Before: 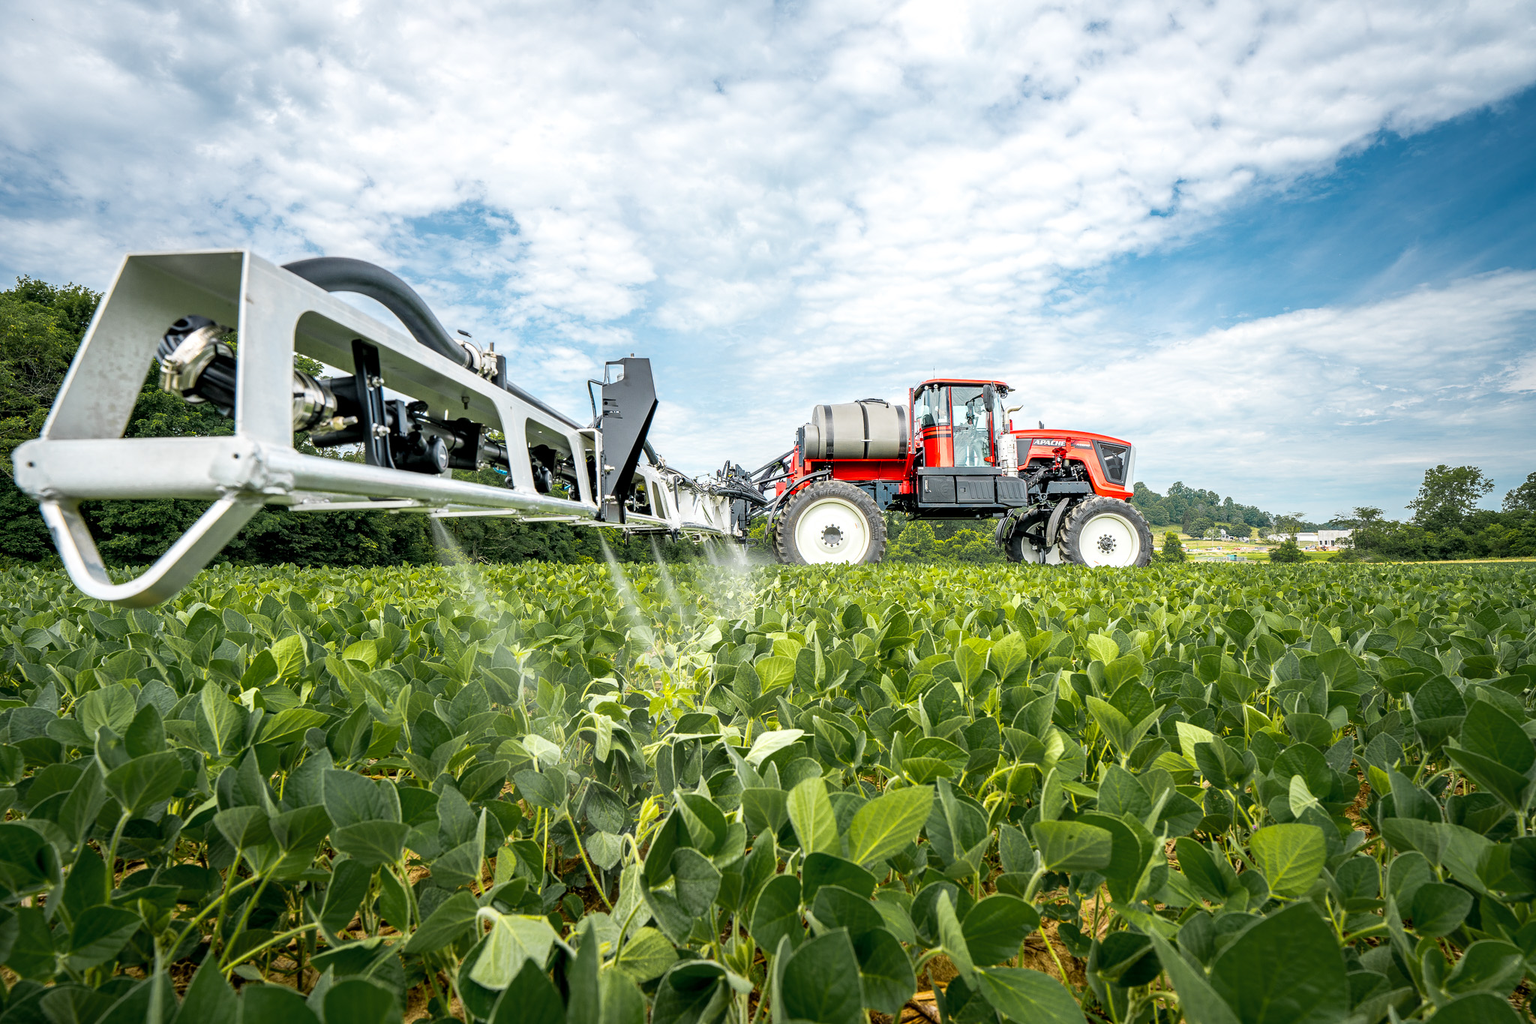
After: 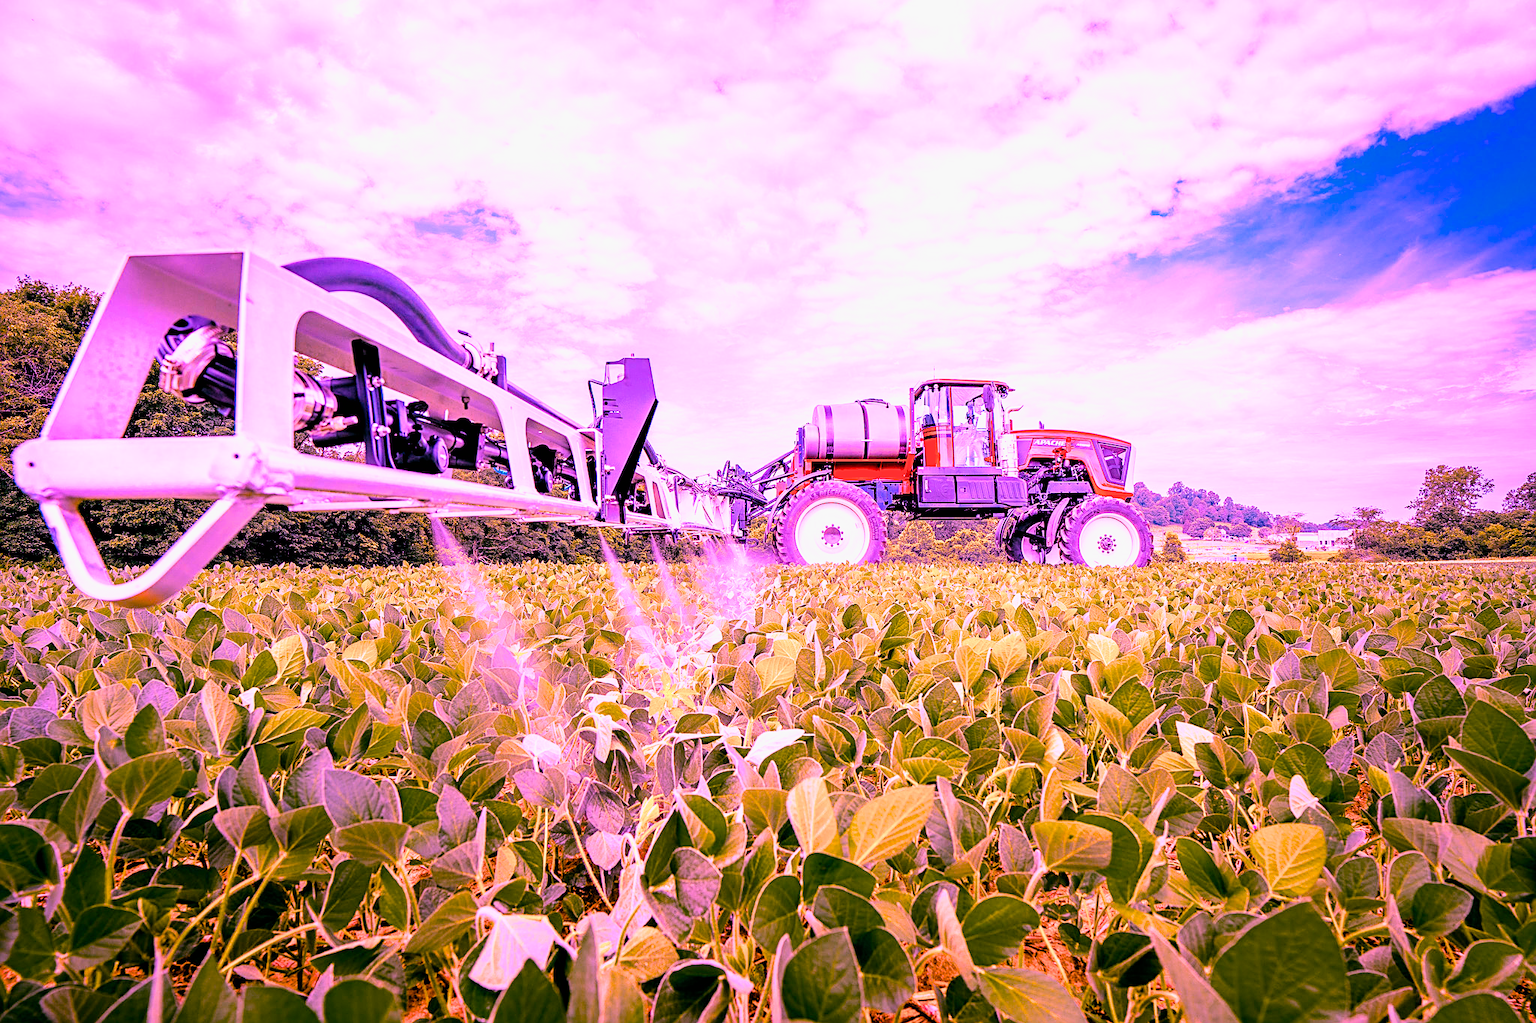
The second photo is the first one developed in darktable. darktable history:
exposure: black level correction 0, exposure 0.7 EV, compensate exposure bias true, compensate highlight preservation false
filmic rgb: black relative exposure -7.15 EV, white relative exposure 5.36 EV, hardness 3.02, color science v6 (2022)
highlight reconstruction: iterations 1, diameter of reconstruction 64 px
lens correction: scale 1.01, crop 1, focal 85, aperture 2.8, distance 7.77, camera "Canon EOS RP", lens "Canon RF 85mm F2 MACRO IS STM"
raw denoise: x [[0, 0.25, 0.5, 0.75, 1] ×4]
sharpen: on, module defaults
white balance: red 1.803, blue 1.886
color balance rgb: linear chroma grading › global chroma 9%, perceptual saturation grading › global saturation 36%, perceptual saturation grading › shadows 35%, perceptual brilliance grading › global brilliance 21.21%, perceptual brilliance grading › shadows -35%, global vibrance 21.21%
